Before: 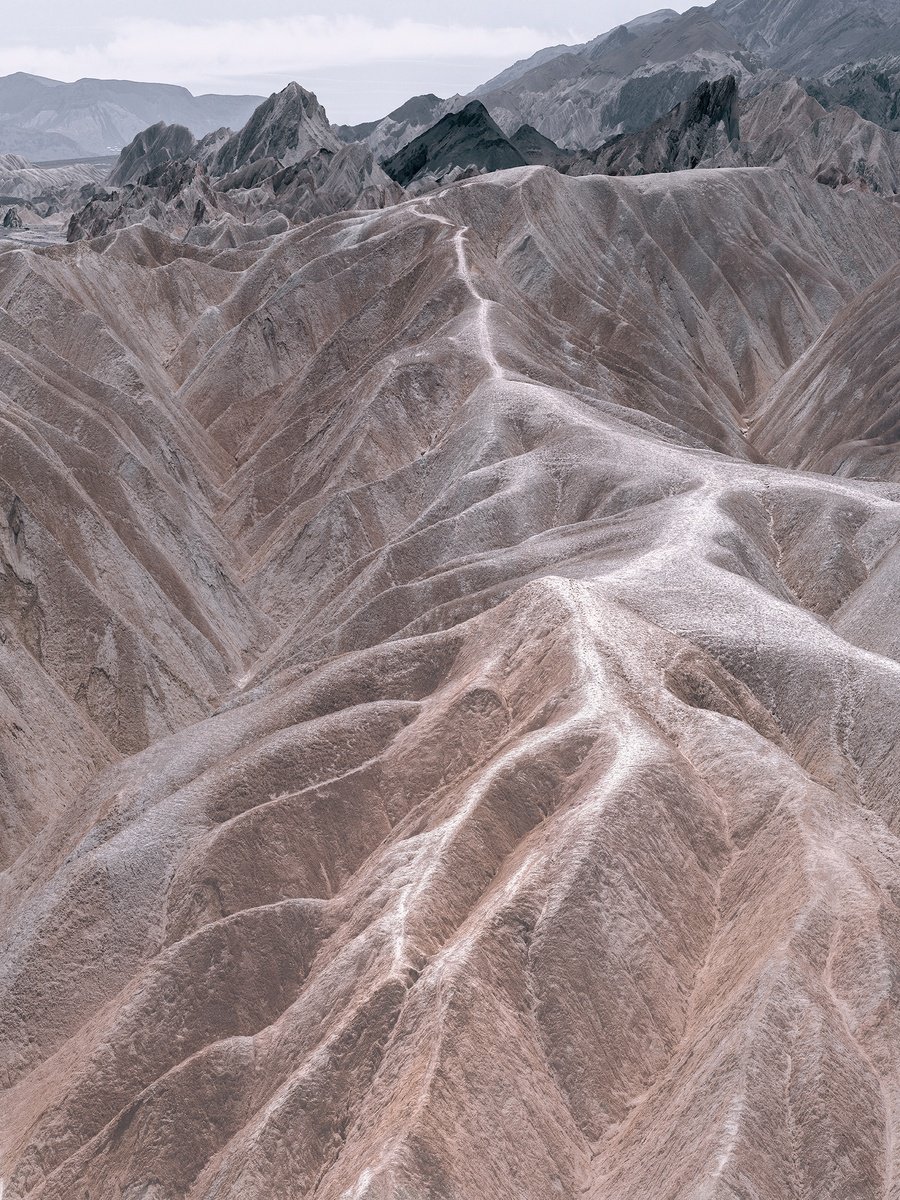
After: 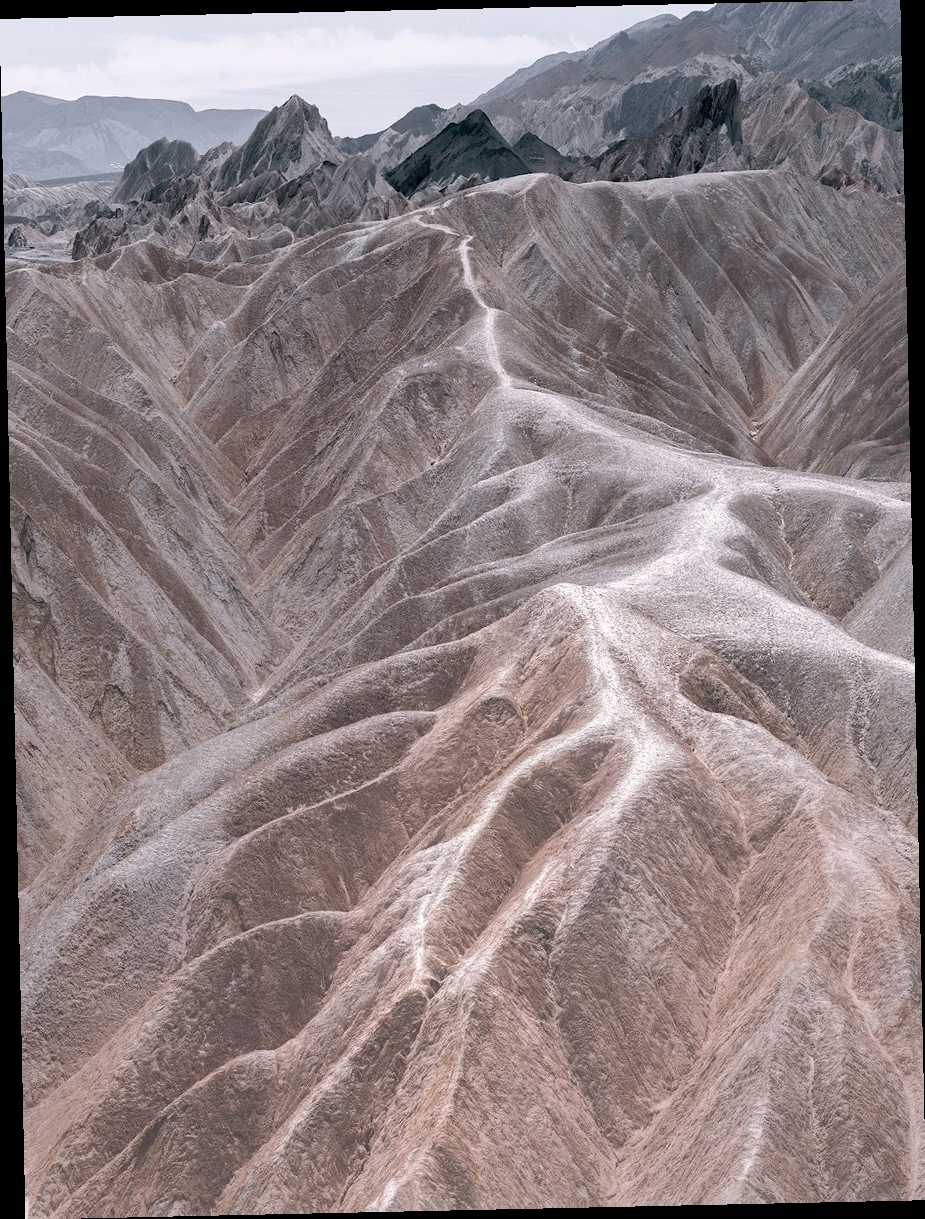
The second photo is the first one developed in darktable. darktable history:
local contrast: mode bilateral grid, contrast 20, coarseness 50, detail 120%, midtone range 0.2
rotate and perspective: rotation -1.24°, automatic cropping off
